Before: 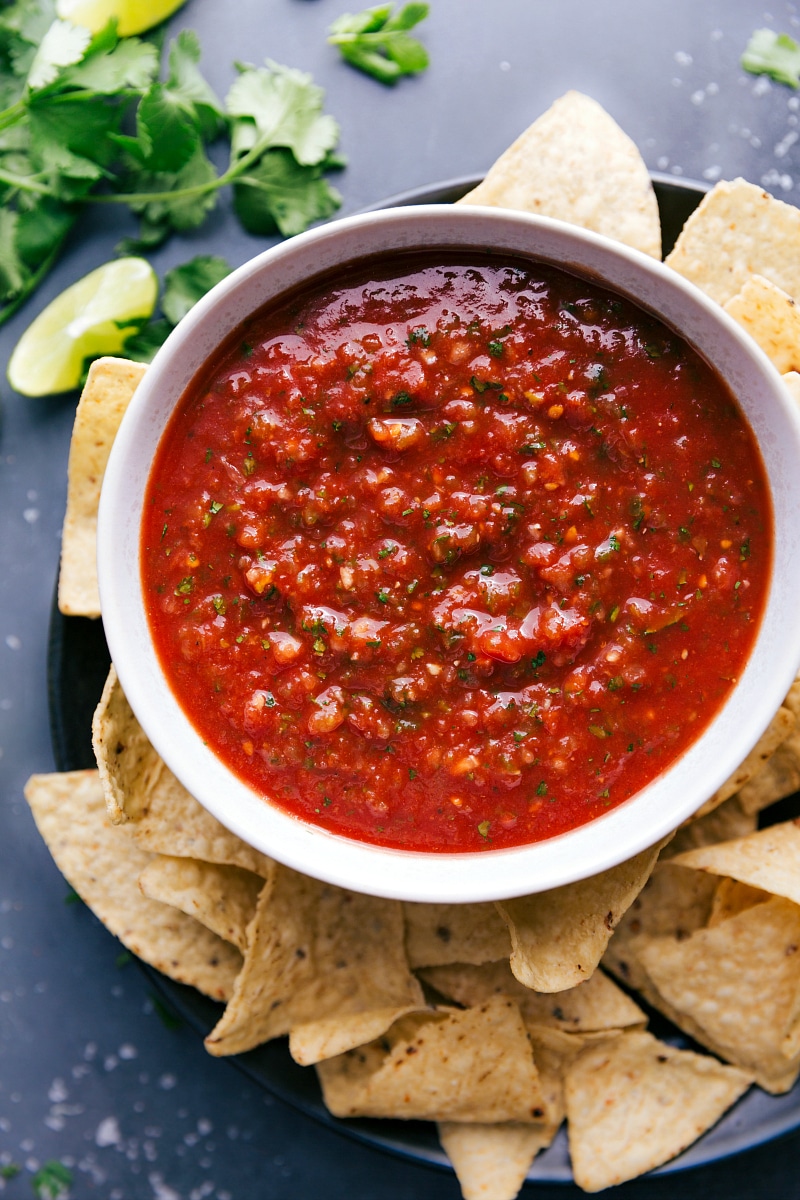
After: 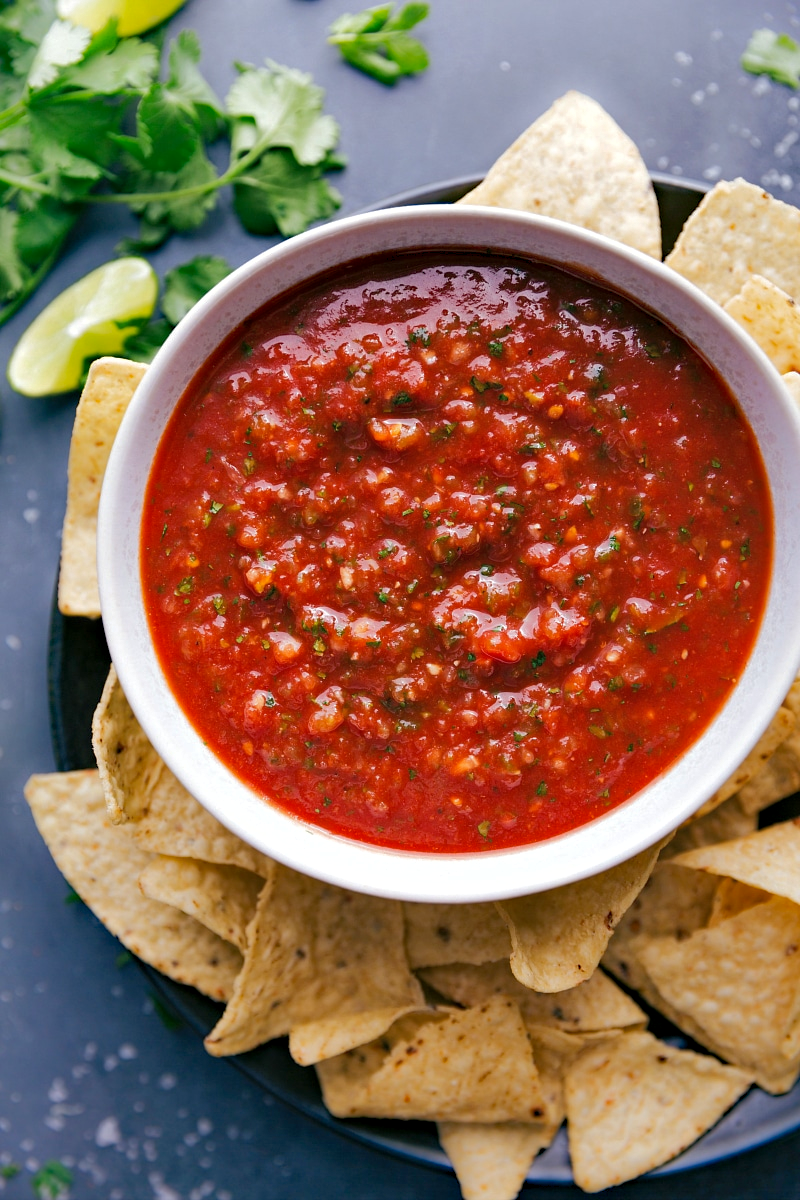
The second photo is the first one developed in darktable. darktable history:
levels: levels [0, 0.492, 0.984]
shadows and highlights: highlights color adjustment 0.306%
haze removal: adaptive false
